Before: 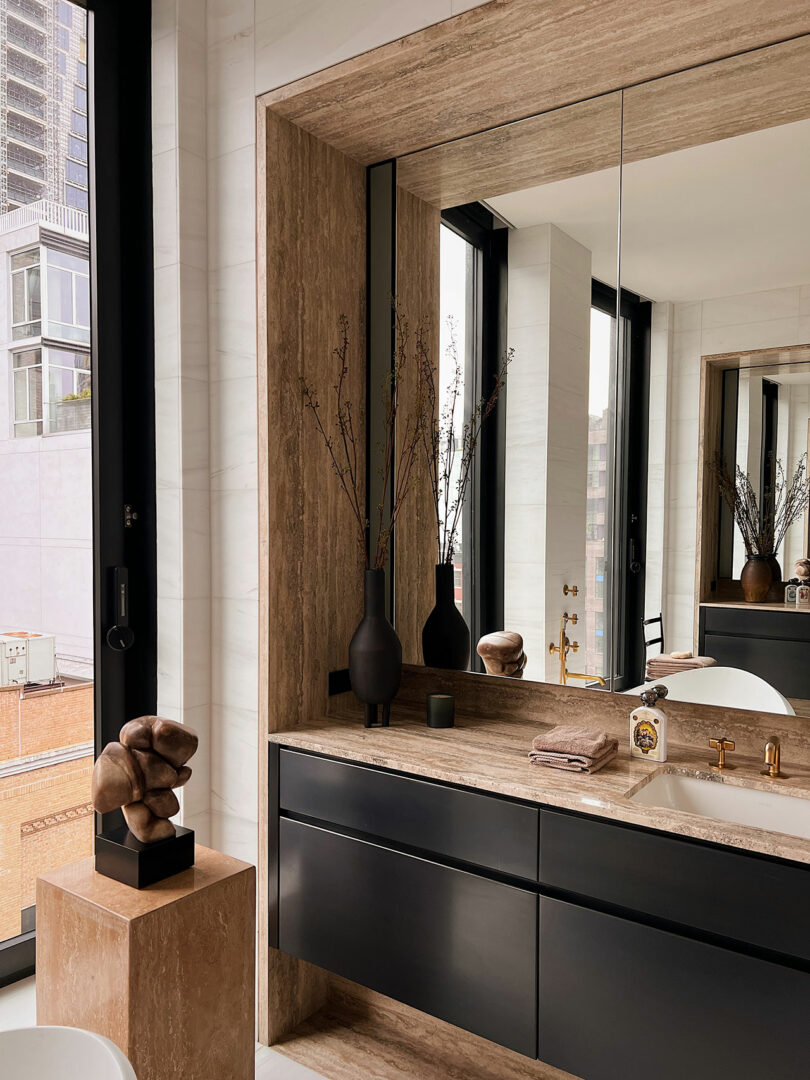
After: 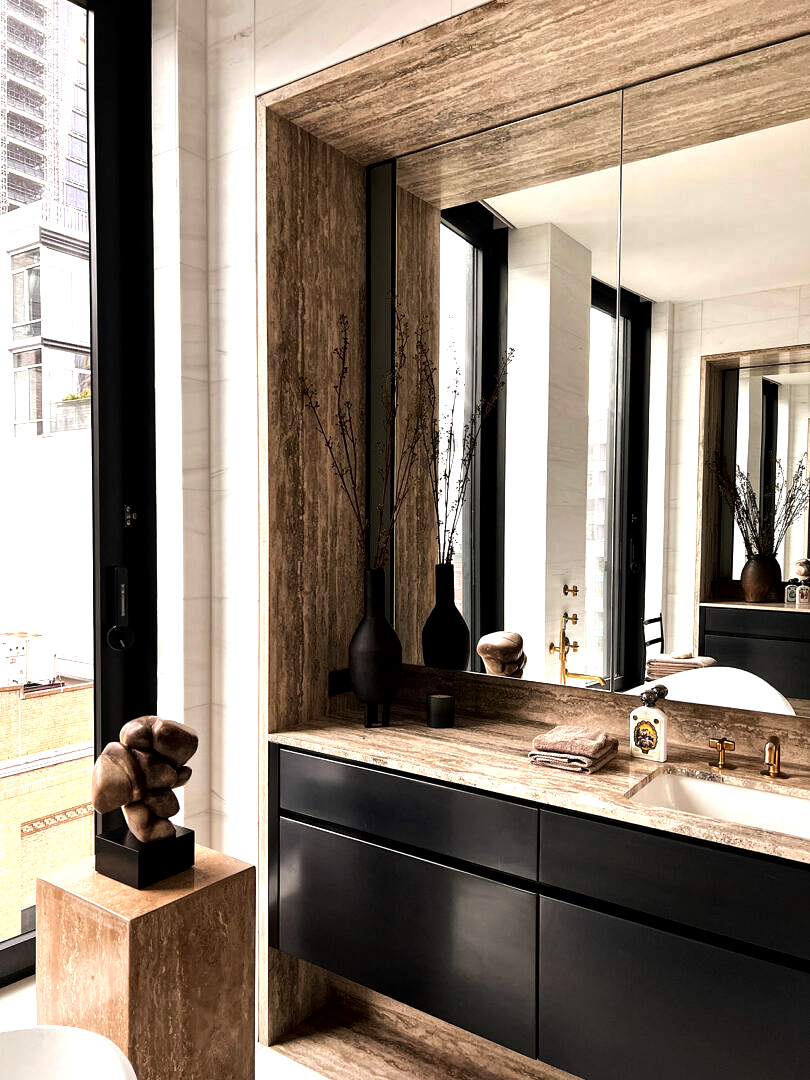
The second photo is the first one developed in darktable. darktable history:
tone equalizer: -8 EV -1.08 EV, -7 EV -1.01 EV, -6 EV -0.867 EV, -5 EV -0.578 EV, -3 EV 0.578 EV, -2 EV 0.867 EV, -1 EV 1.01 EV, +0 EV 1.08 EV, edges refinement/feathering 500, mask exposure compensation -1.57 EV, preserve details no
local contrast: mode bilateral grid, contrast 20, coarseness 20, detail 150%, midtone range 0.2
